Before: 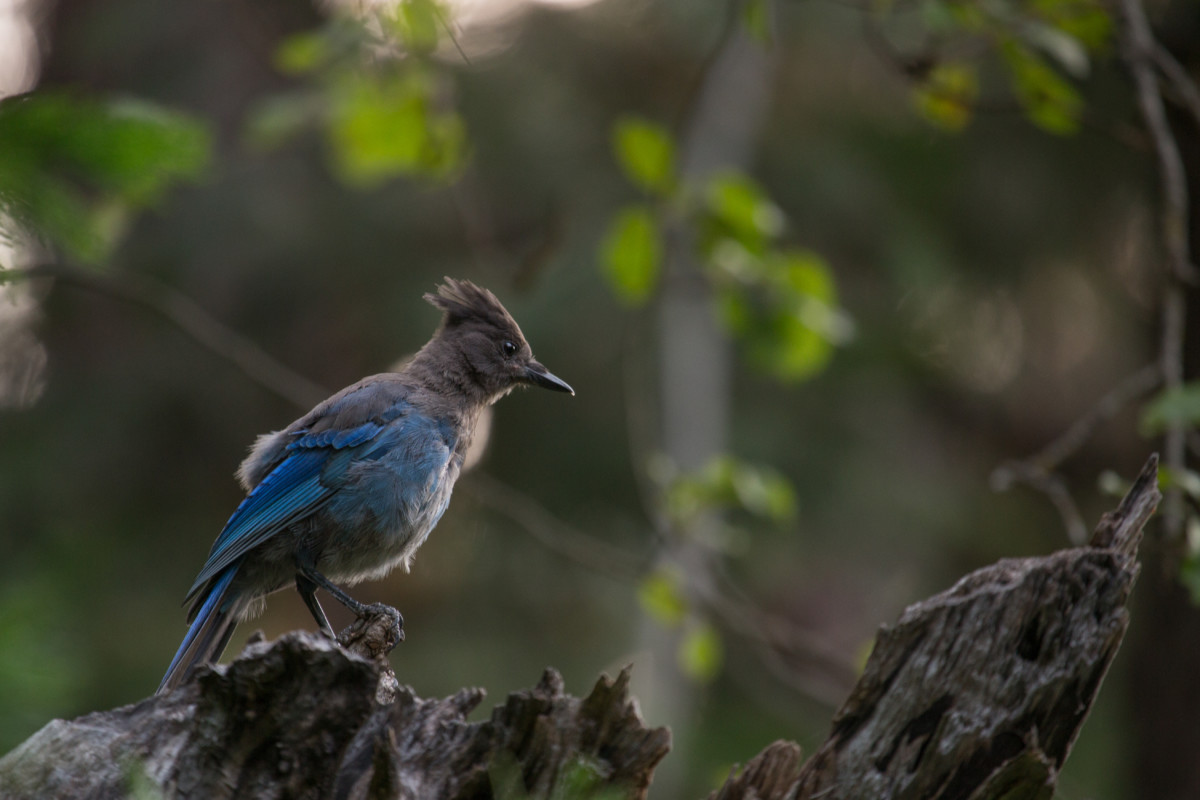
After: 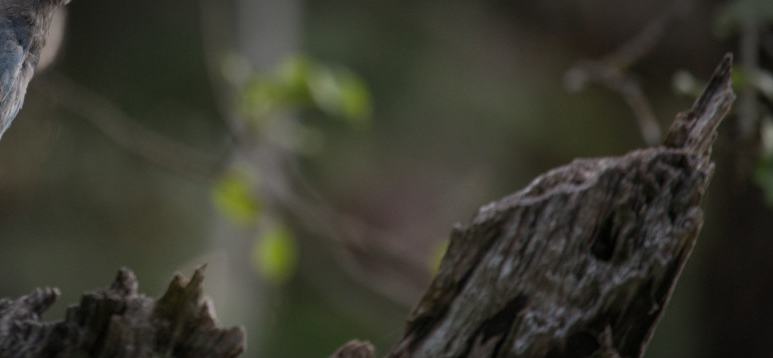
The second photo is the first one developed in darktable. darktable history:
crop and rotate: left 35.509%, top 50.238%, bottom 4.934%
vignetting: automatic ratio true
